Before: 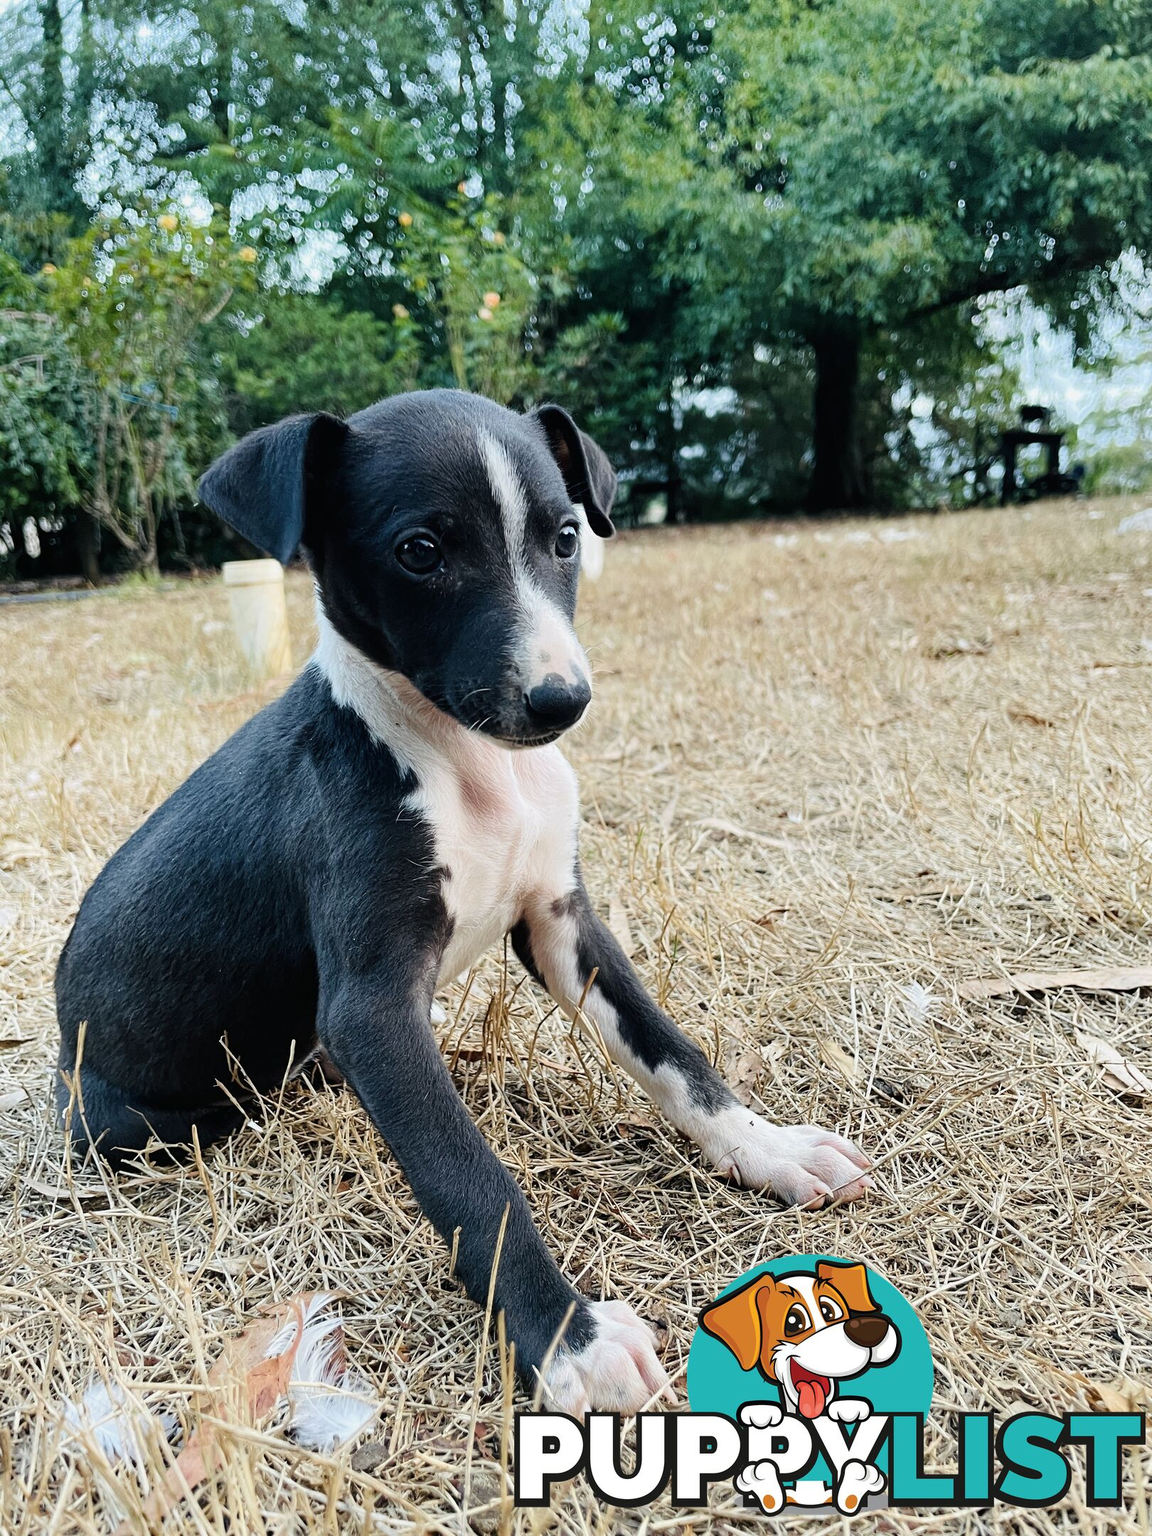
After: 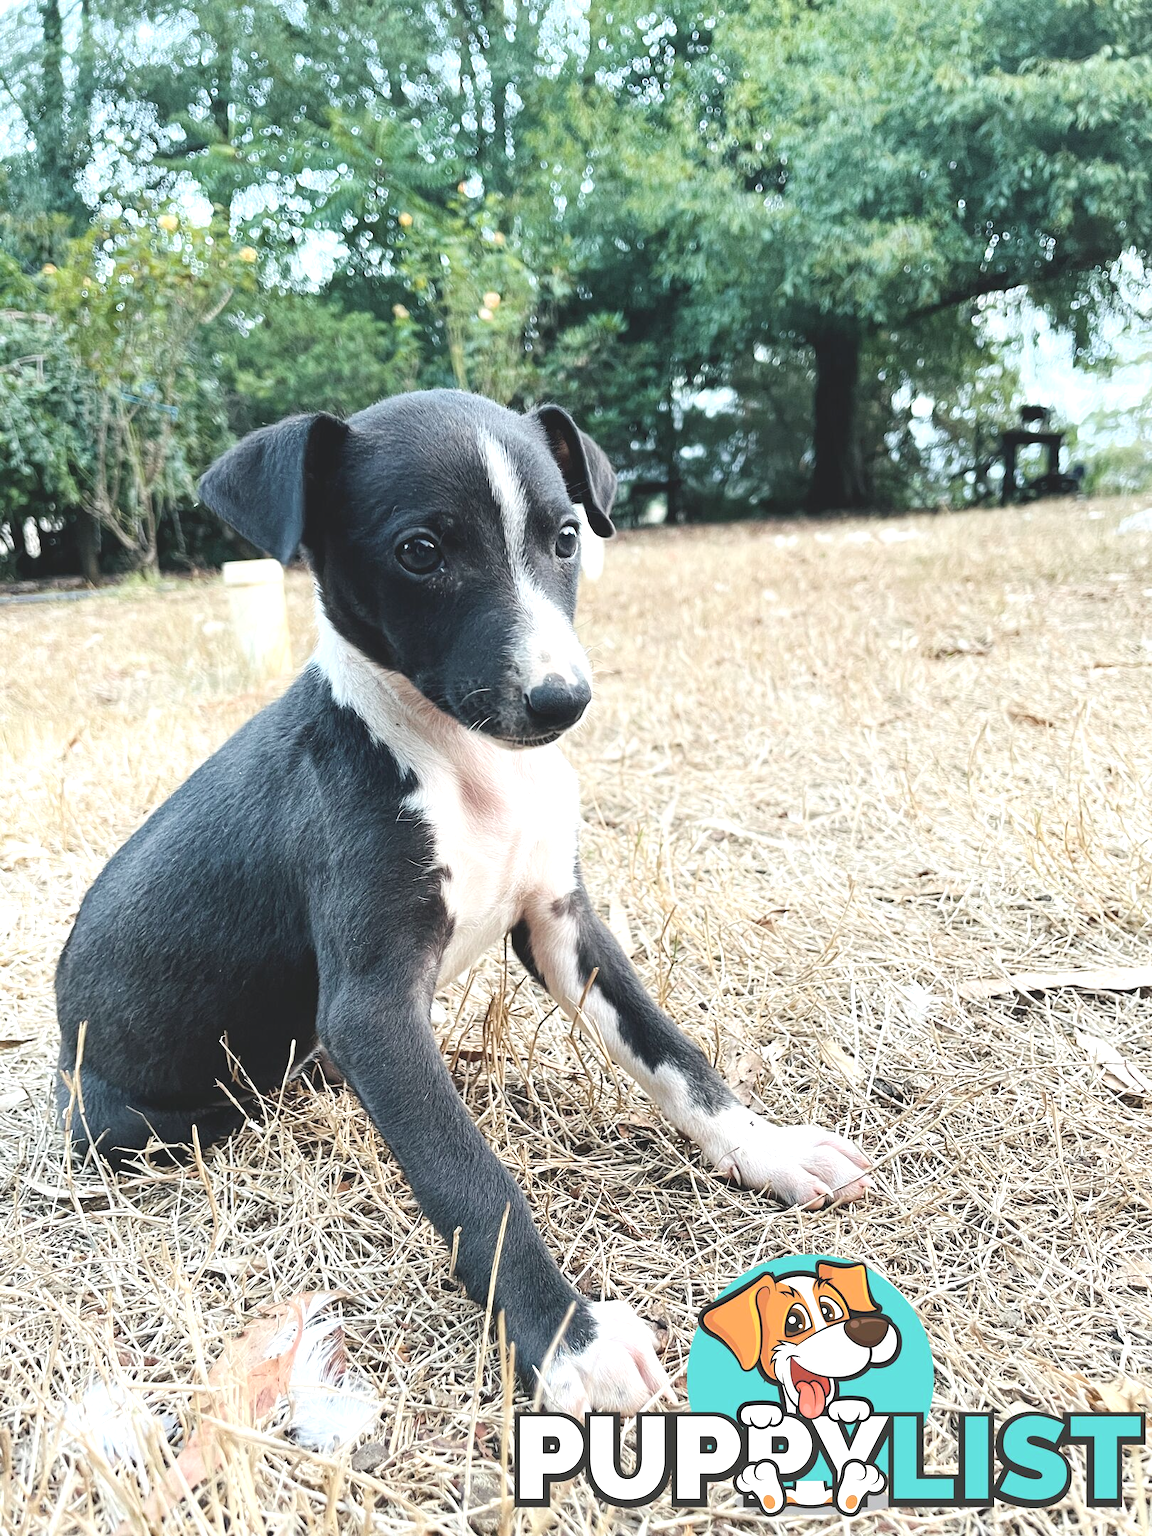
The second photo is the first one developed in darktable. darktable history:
contrast brightness saturation: contrast -0.242, saturation -0.439
exposure: black level correction 0, exposure 1.199 EV, compensate highlight preservation false
